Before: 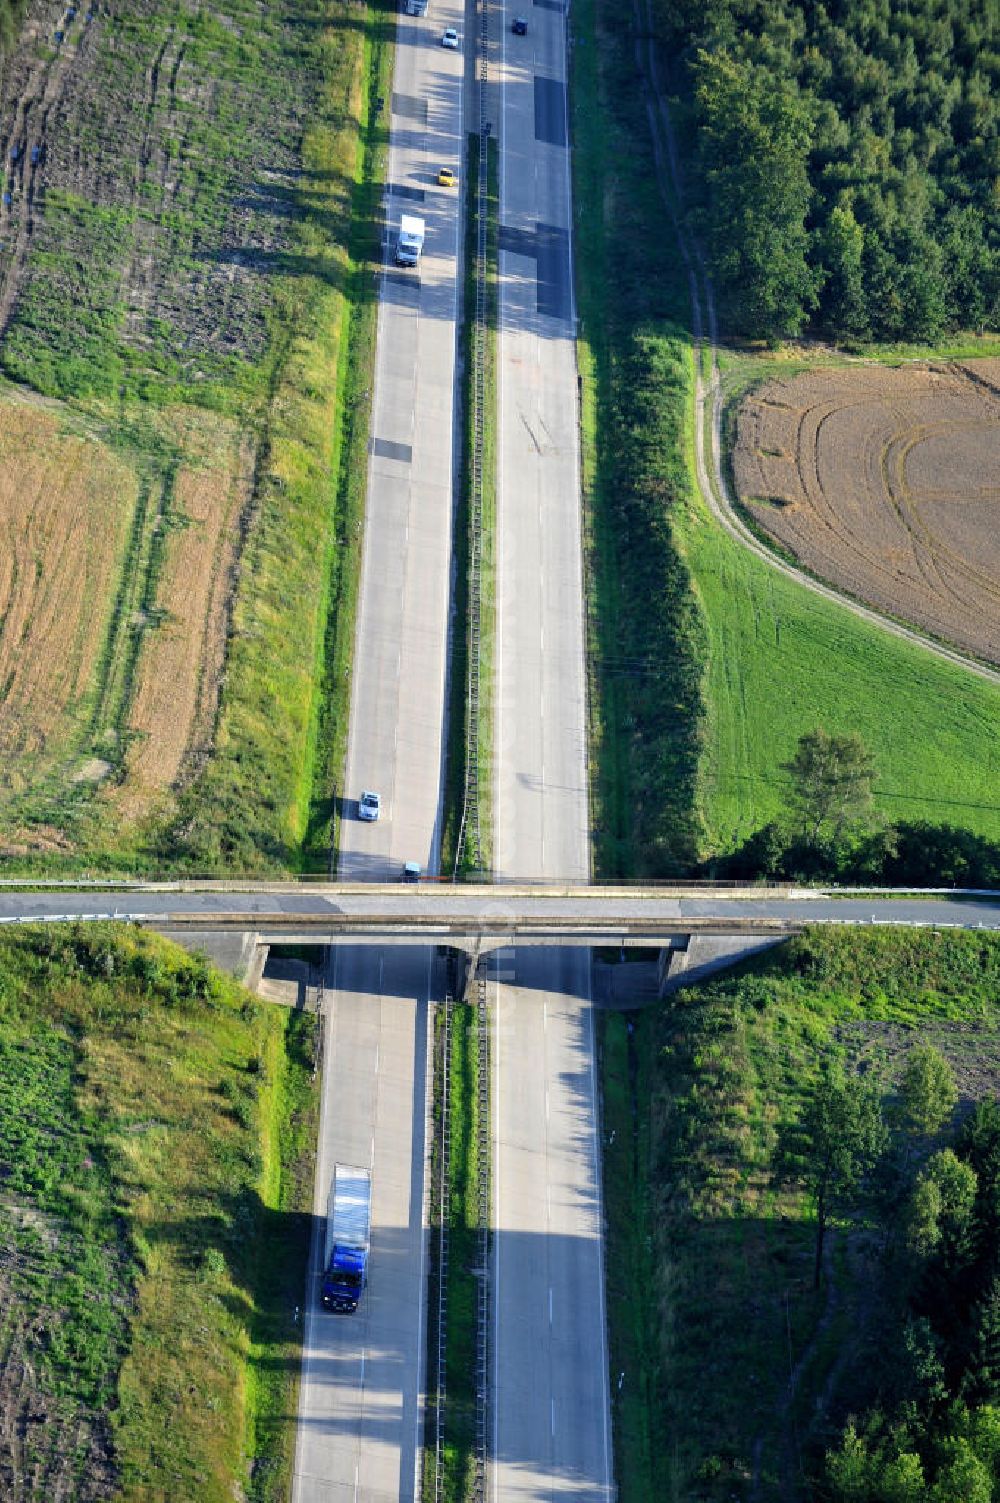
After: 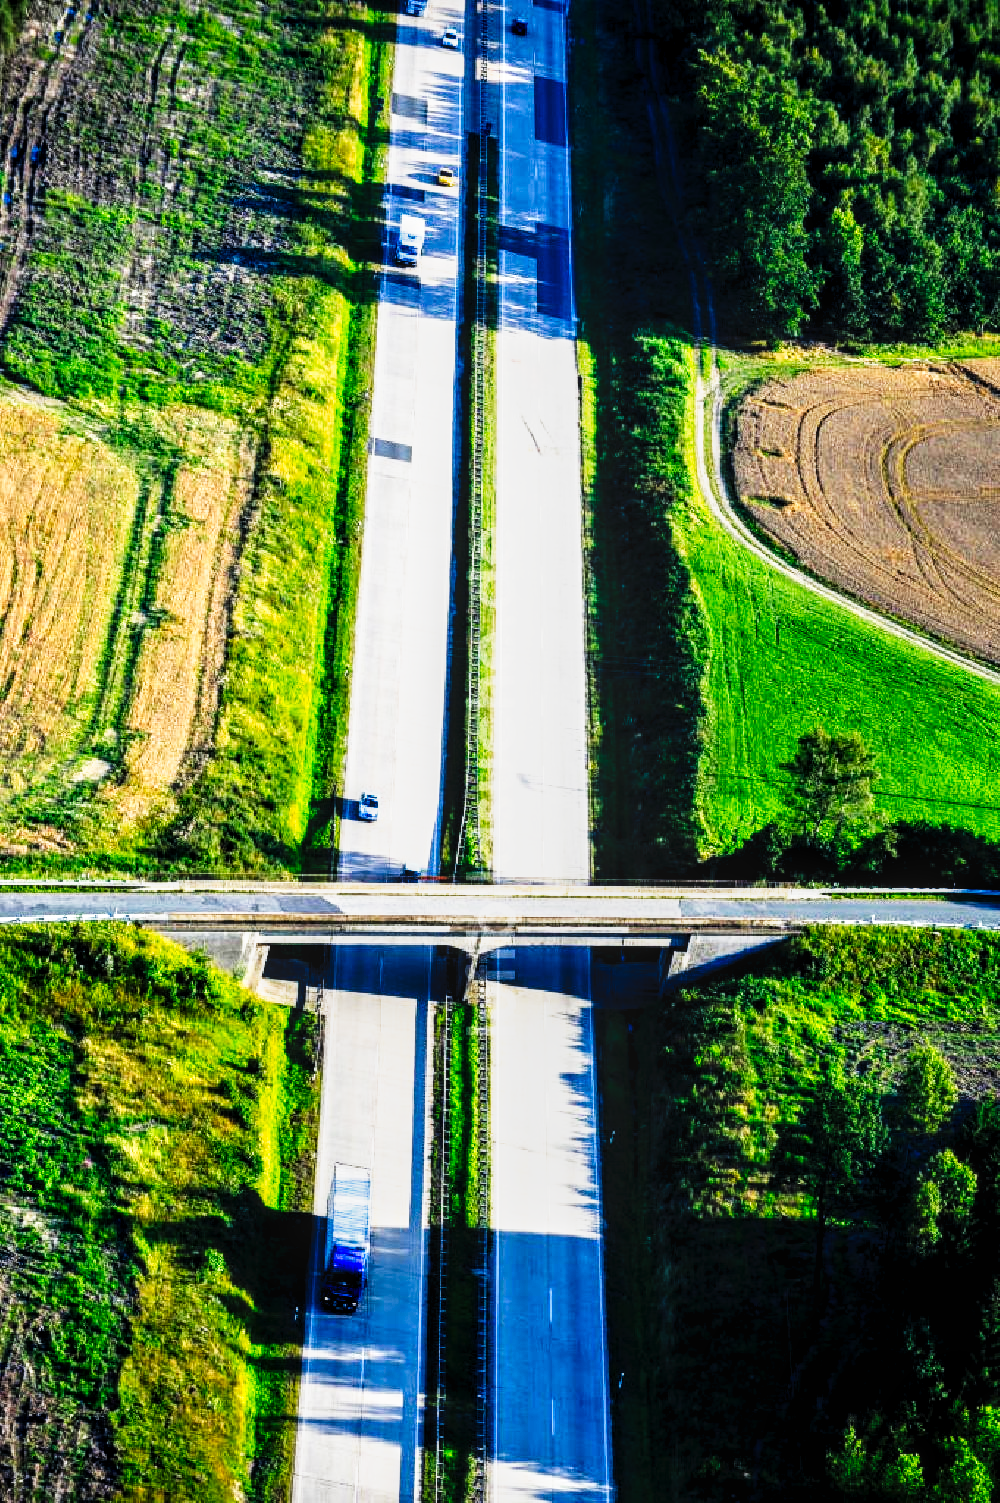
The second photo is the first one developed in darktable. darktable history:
tone curve: curves: ch0 [(0, 0) (0.003, 0.001) (0.011, 0.005) (0.025, 0.01) (0.044, 0.016) (0.069, 0.019) (0.1, 0.024) (0.136, 0.03) (0.177, 0.045) (0.224, 0.071) (0.277, 0.122) (0.335, 0.202) (0.399, 0.326) (0.468, 0.471) (0.543, 0.638) (0.623, 0.798) (0.709, 0.913) (0.801, 0.97) (0.898, 0.983) (1, 1)], preserve colors none
color balance rgb: global offset › luminance -0.846%, perceptual saturation grading › global saturation 0.603%
local contrast: on, module defaults
